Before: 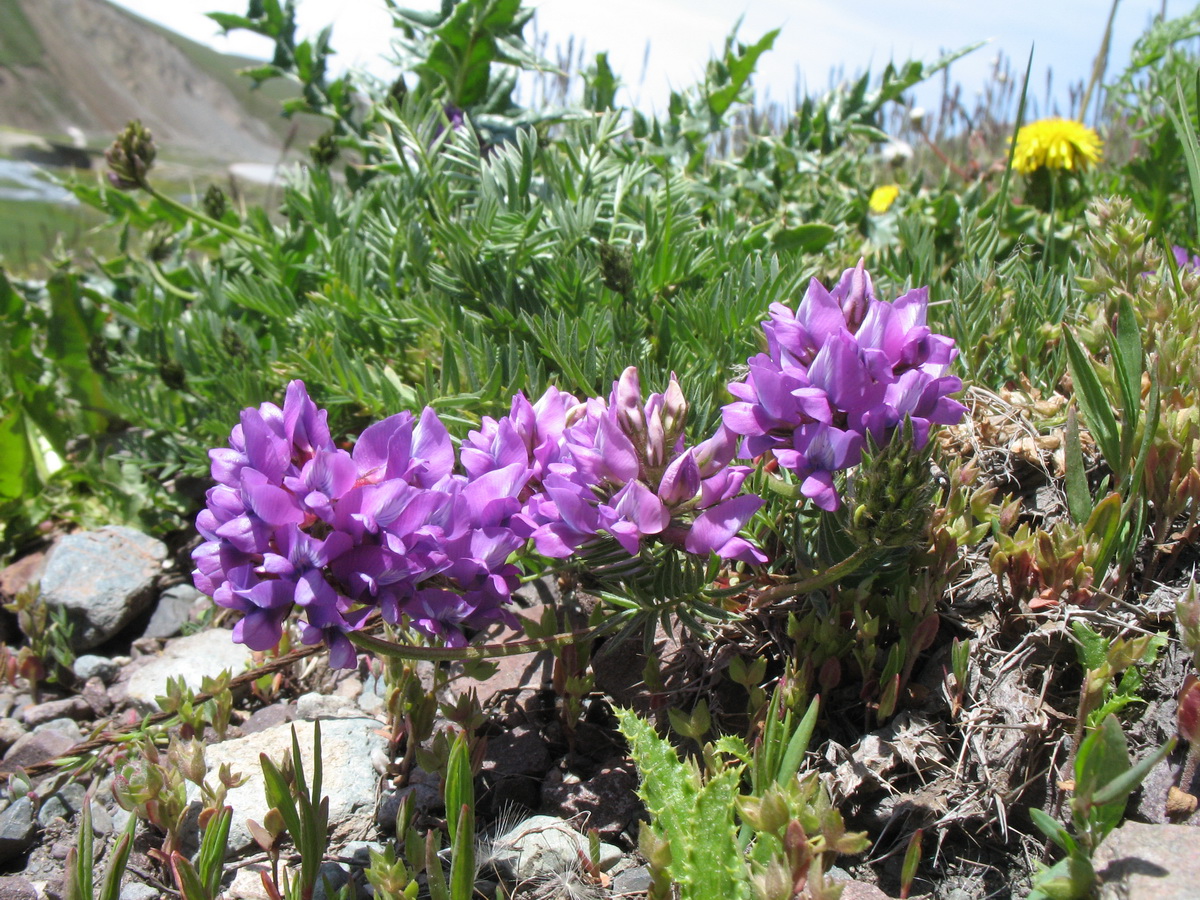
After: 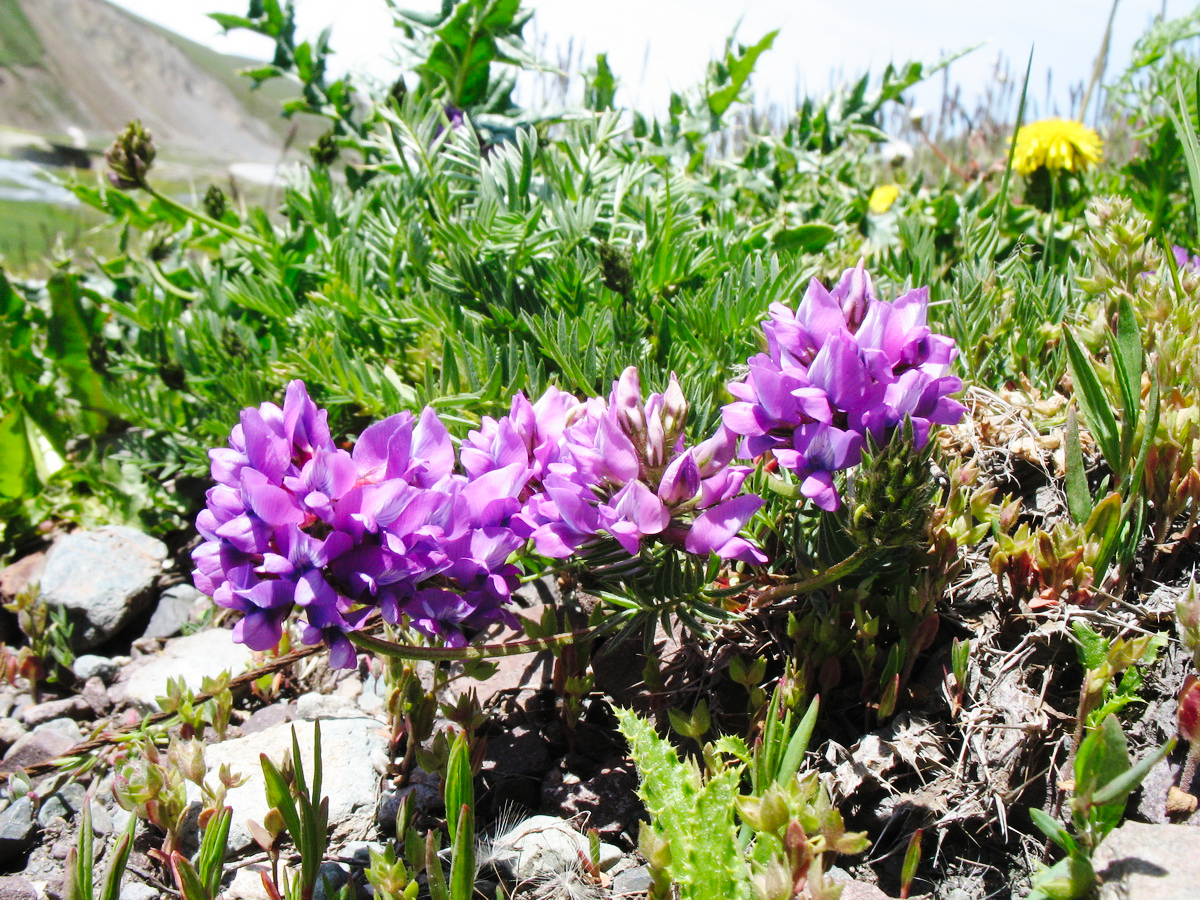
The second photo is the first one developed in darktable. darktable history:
base curve: curves: ch0 [(0, 0) (0.036, 0.025) (0.121, 0.166) (0.206, 0.329) (0.605, 0.79) (1, 1)], exposure shift 0.01, preserve colors none
